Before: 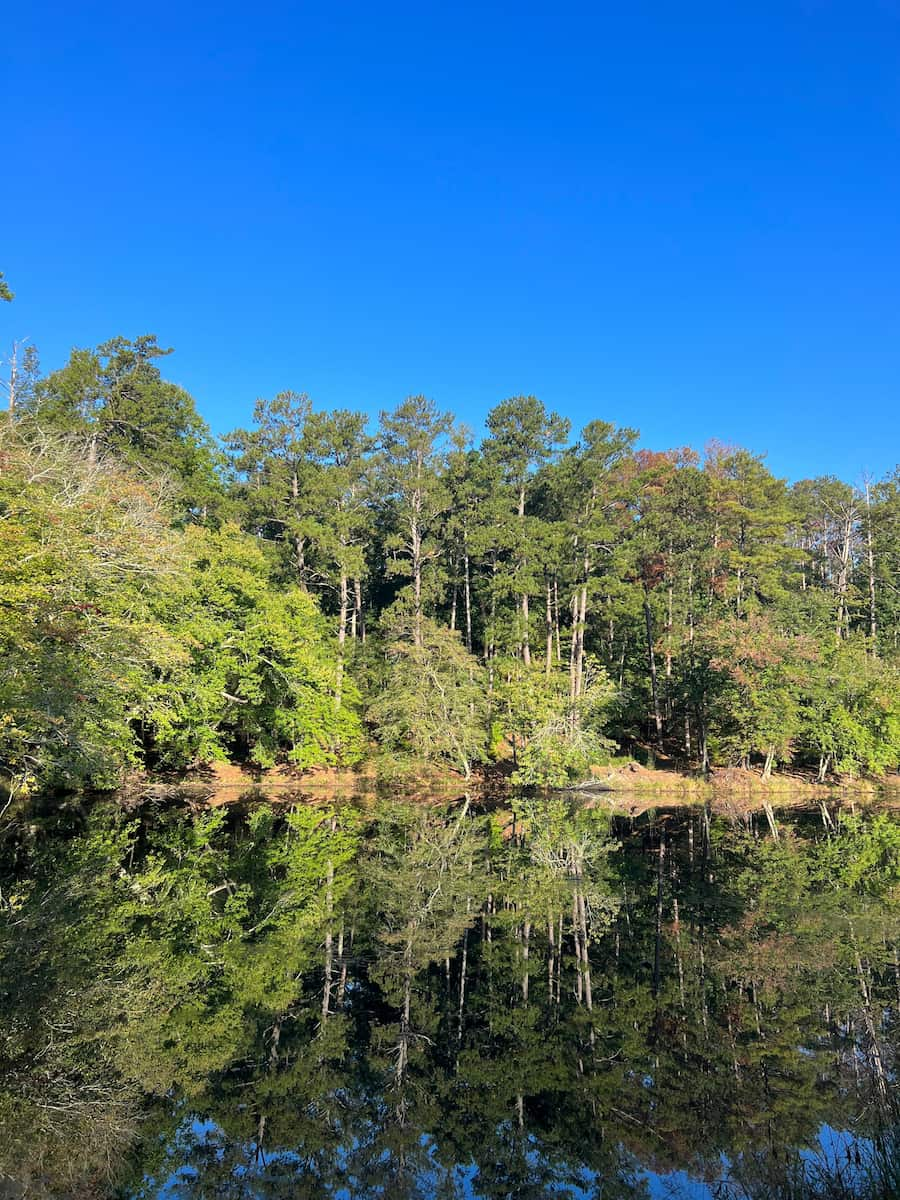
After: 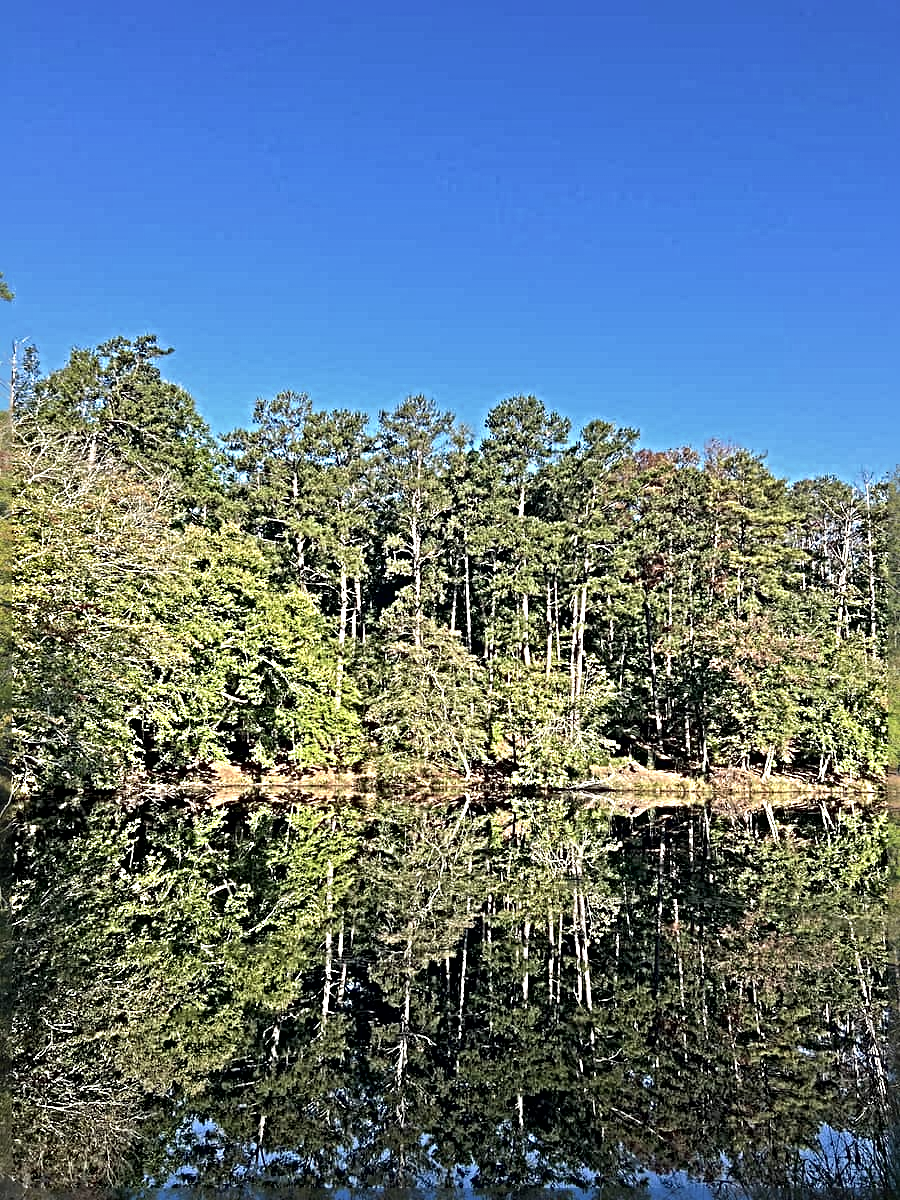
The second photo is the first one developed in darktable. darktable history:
sharpen: radius 6.298, amount 1.814, threshold 0.101
contrast brightness saturation: saturation -0.179
